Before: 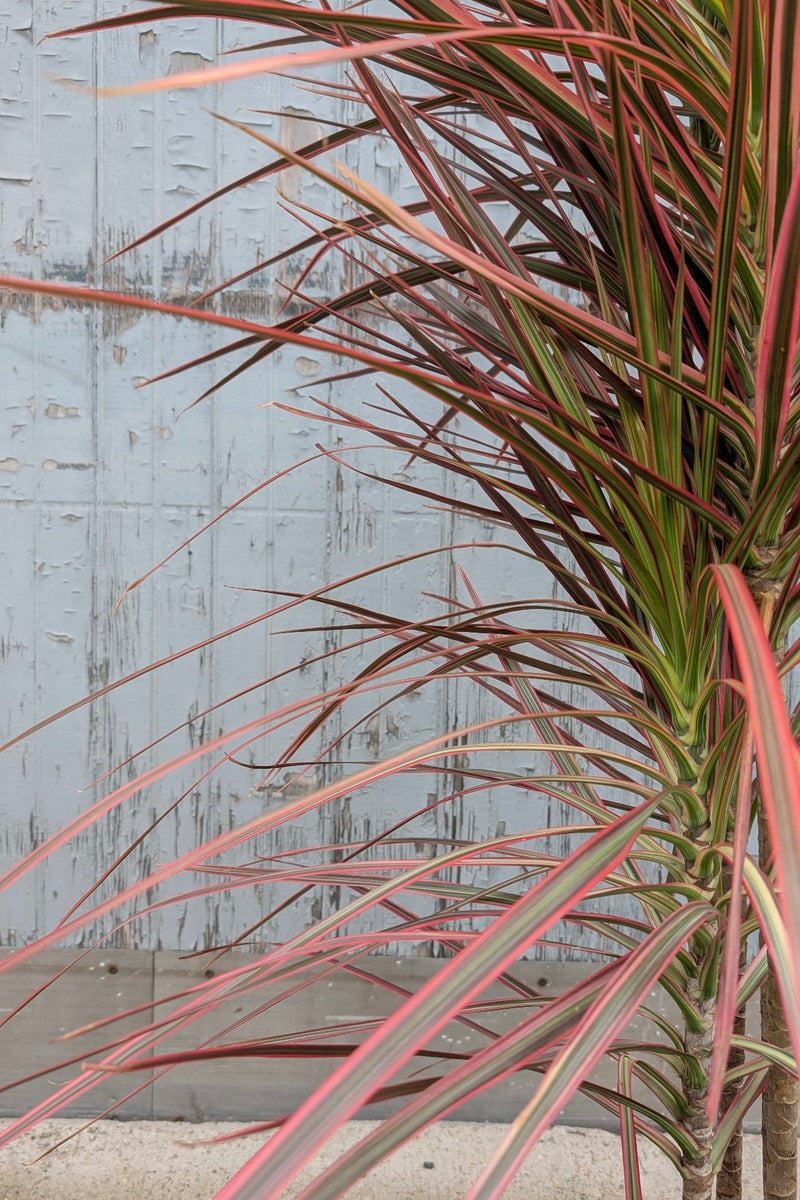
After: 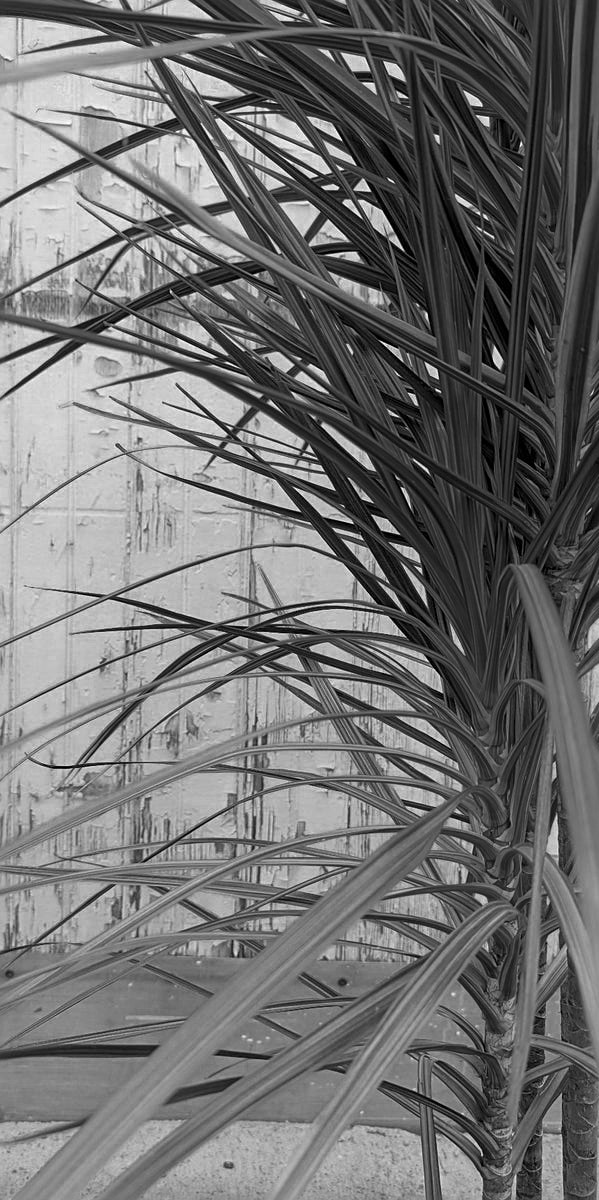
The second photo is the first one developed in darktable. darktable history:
sharpen: on, module defaults
crop and rotate: left 25.088%
base curve: preserve colors none
color zones: curves: ch0 [(0.287, 0.048) (0.493, 0.484) (0.737, 0.816)]; ch1 [(0, 0) (0.143, 0) (0.286, 0) (0.429, 0) (0.571, 0) (0.714, 0) (0.857, 0)]
